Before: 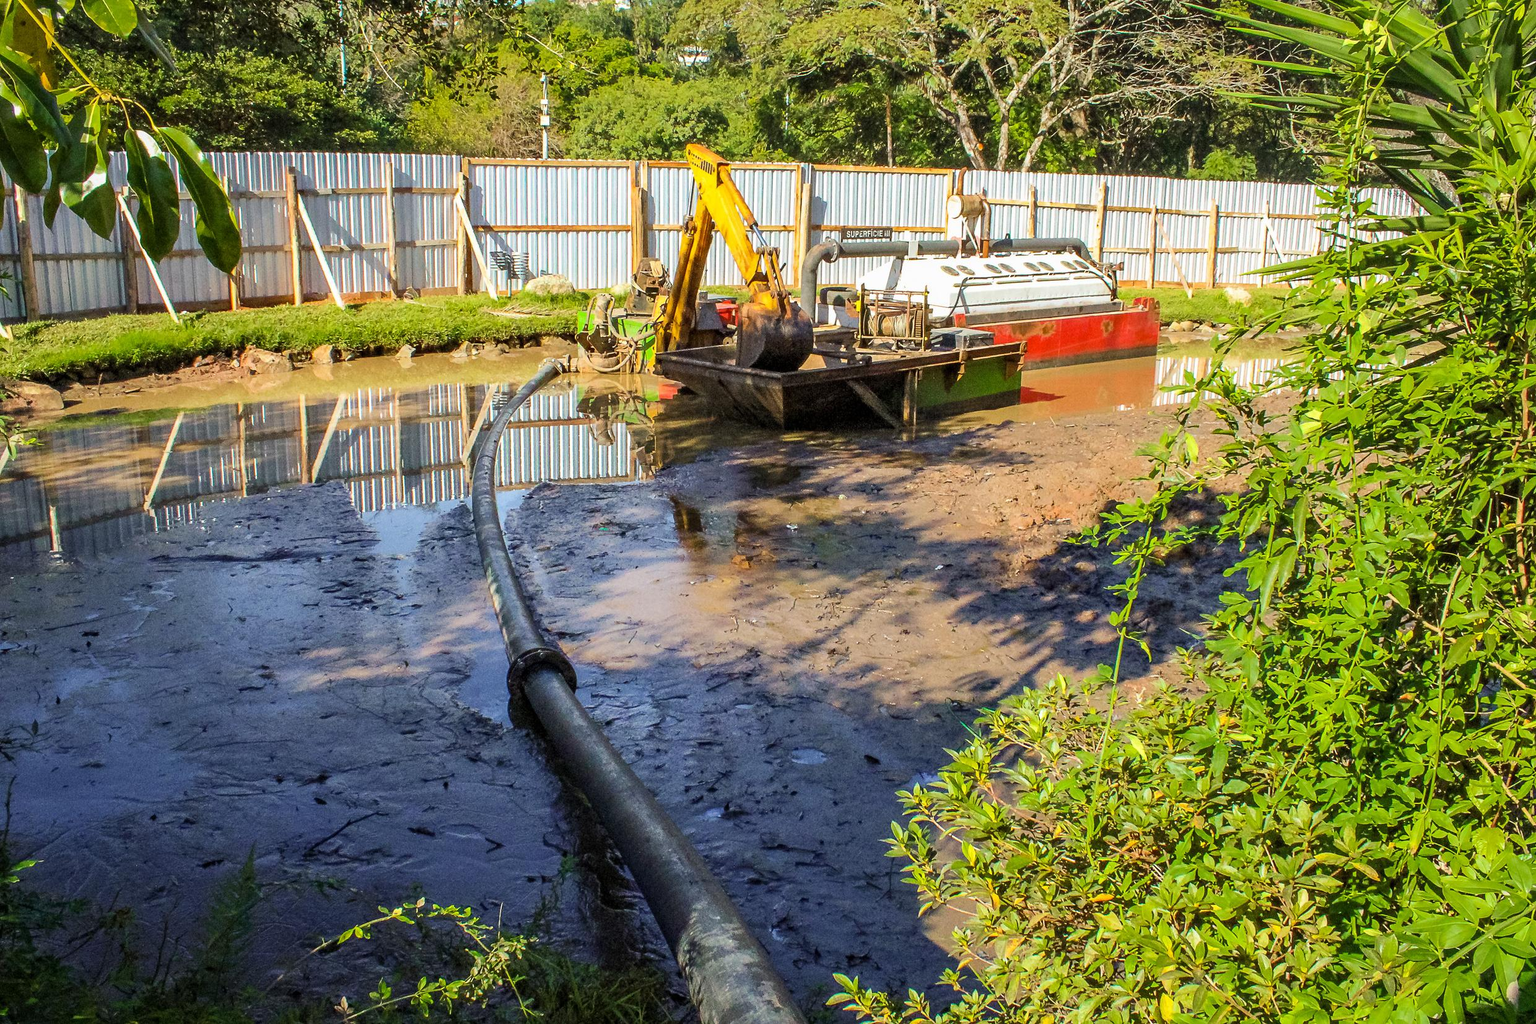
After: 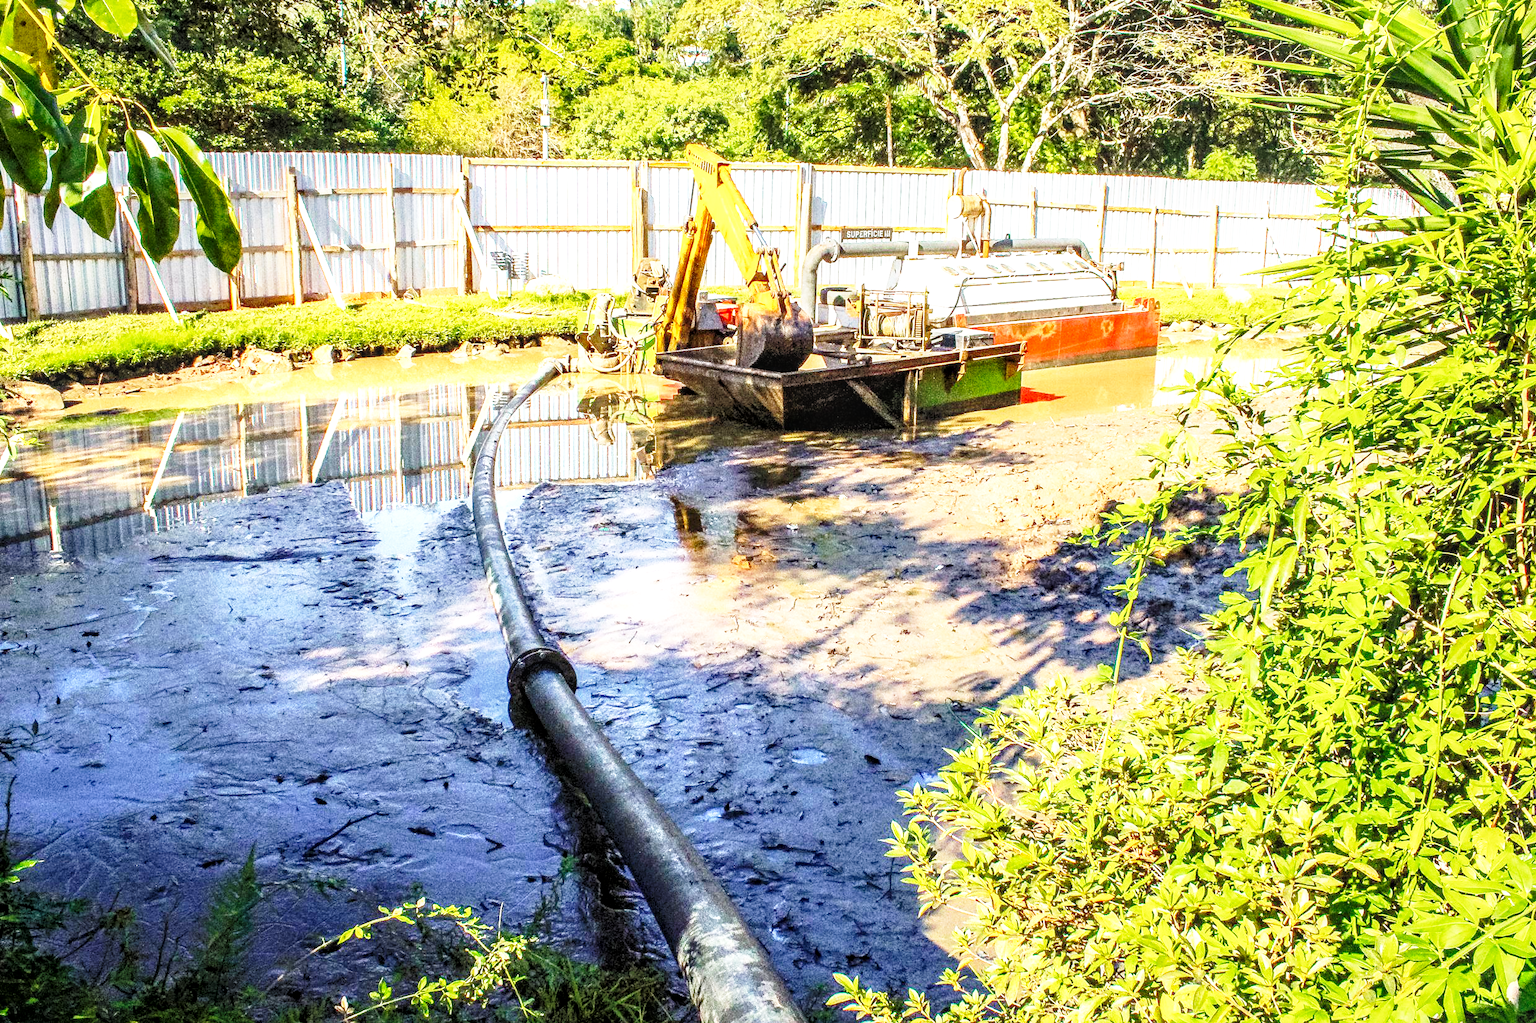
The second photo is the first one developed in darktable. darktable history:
color correction: highlights b* -0.058, saturation 0.987
base curve: curves: ch0 [(0, 0) (0.026, 0.03) (0.109, 0.232) (0.351, 0.748) (0.669, 0.968) (1, 1)], preserve colors none
tone equalizer: -8 EV -1.88 EV, -7 EV -1.18 EV, -6 EV -1.6 EV
exposure: exposure 0.562 EV, compensate exposure bias true, compensate highlight preservation false
local contrast: on, module defaults
